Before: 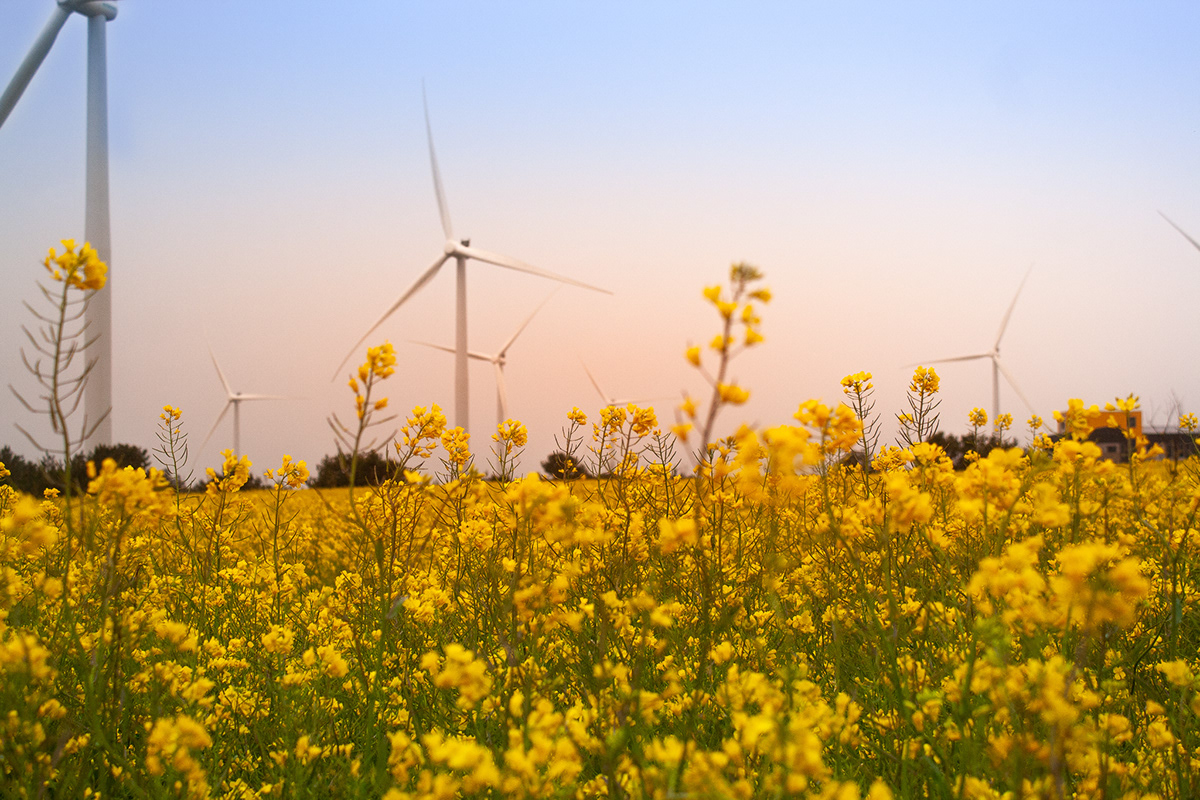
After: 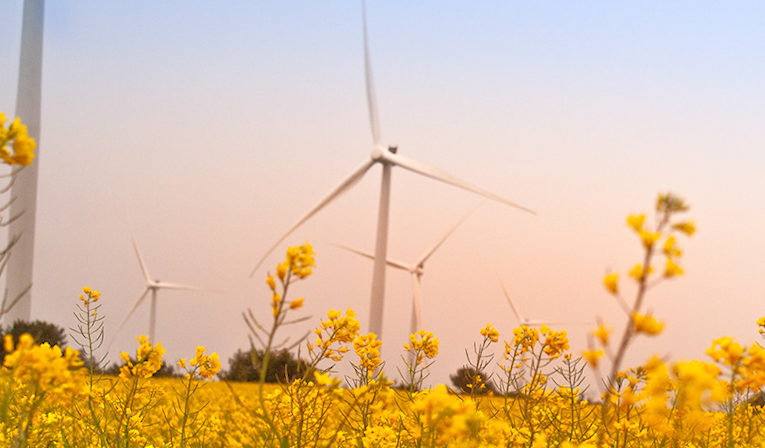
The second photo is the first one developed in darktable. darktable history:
rotate and perspective: lens shift (vertical) 0.048, lens shift (horizontal) -0.024, automatic cropping off
tone equalizer: -7 EV 0.15 EV, -6 EV 0.6 EV, -5 EV 1.15 EV, -4 EV 1.33 EV, -3 EV 1.15 EV, -2 EV 0.6 EV, -1 EV 0.15 EV, mask exposure compensation -0.5 EV
crop and rotate: angle -4.99°, left 2.122%, top 6.945%, right 27.566%, bottom 30.519%
